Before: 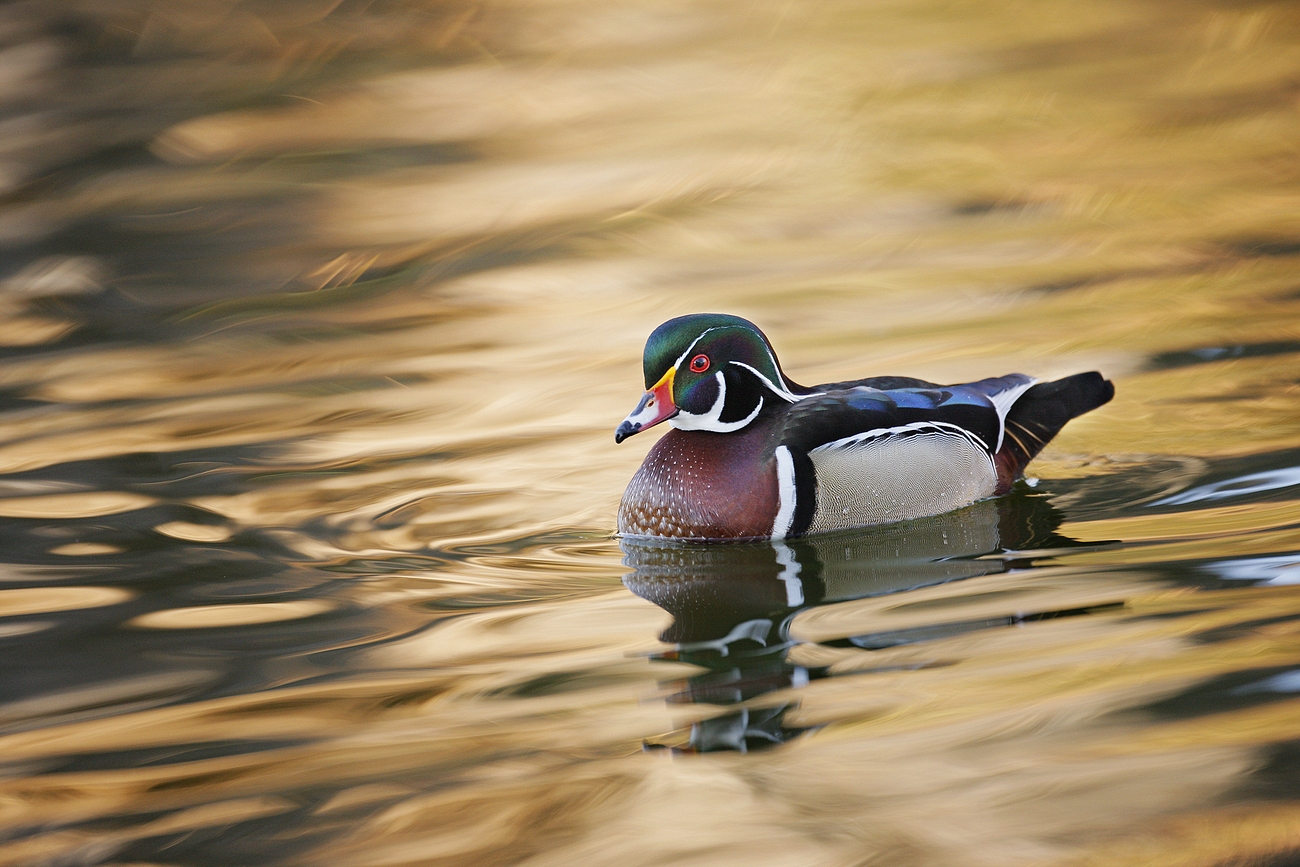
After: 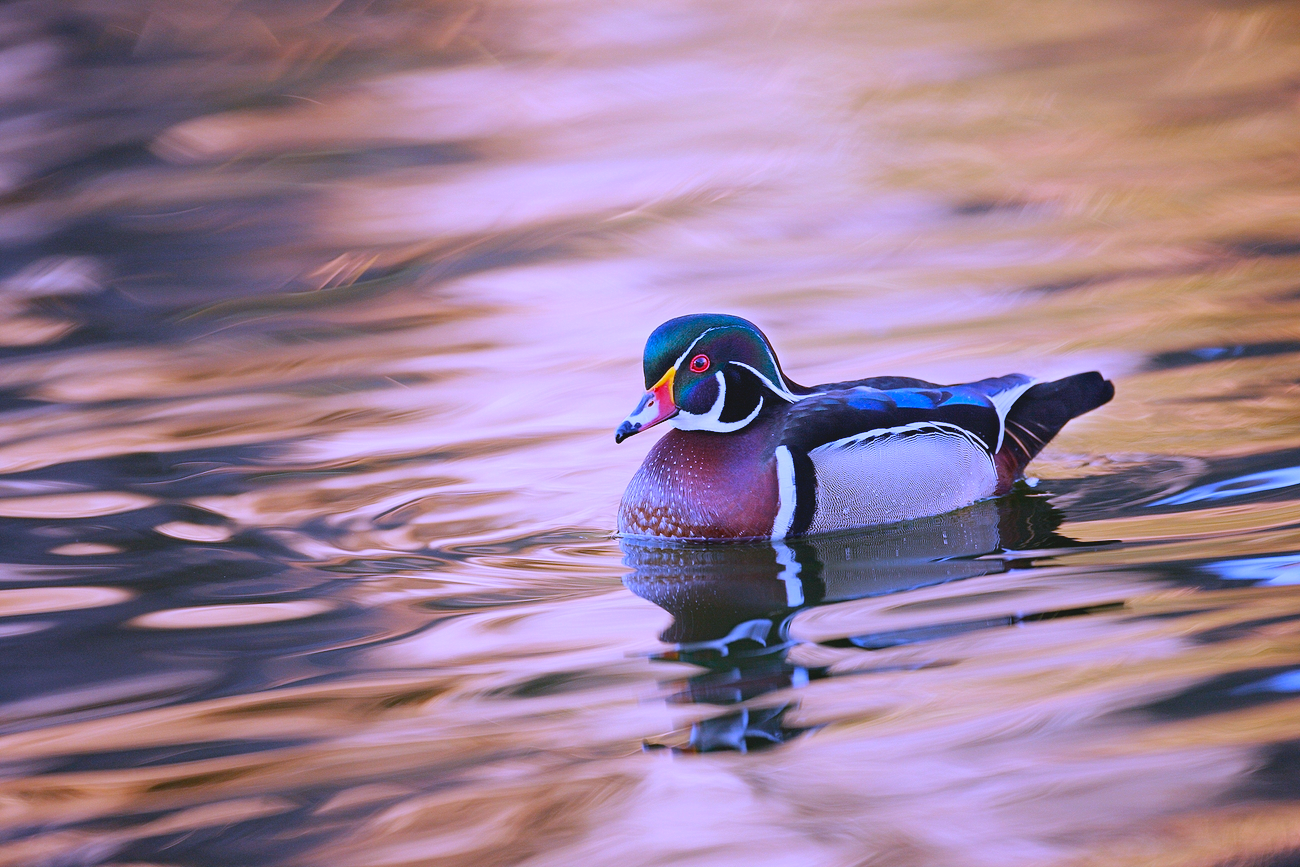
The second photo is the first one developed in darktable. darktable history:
tone curve: curves: ch0 [(0, 0) (0.266, 0.247) (0.741, 0.751) (1, 1)], color space Lab, linked channels, preserve colors none
lowpass: radius 0.1, contrast 0.85, saturation 1.1, unbound 0
white balance: red 0.98, blue 1.61
